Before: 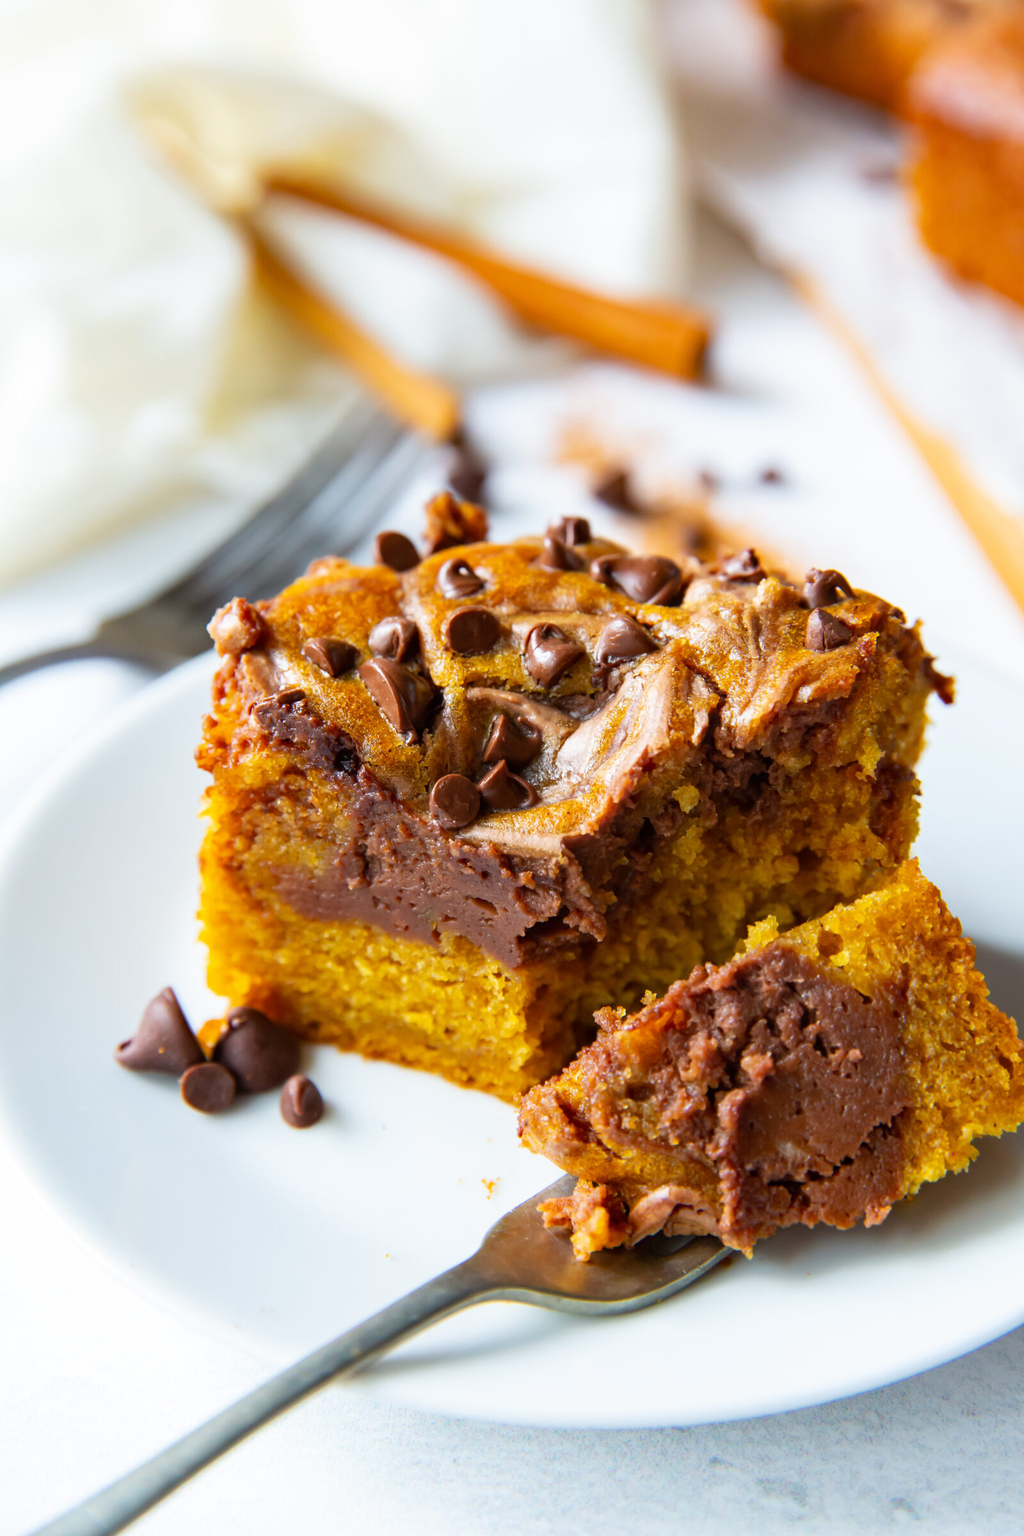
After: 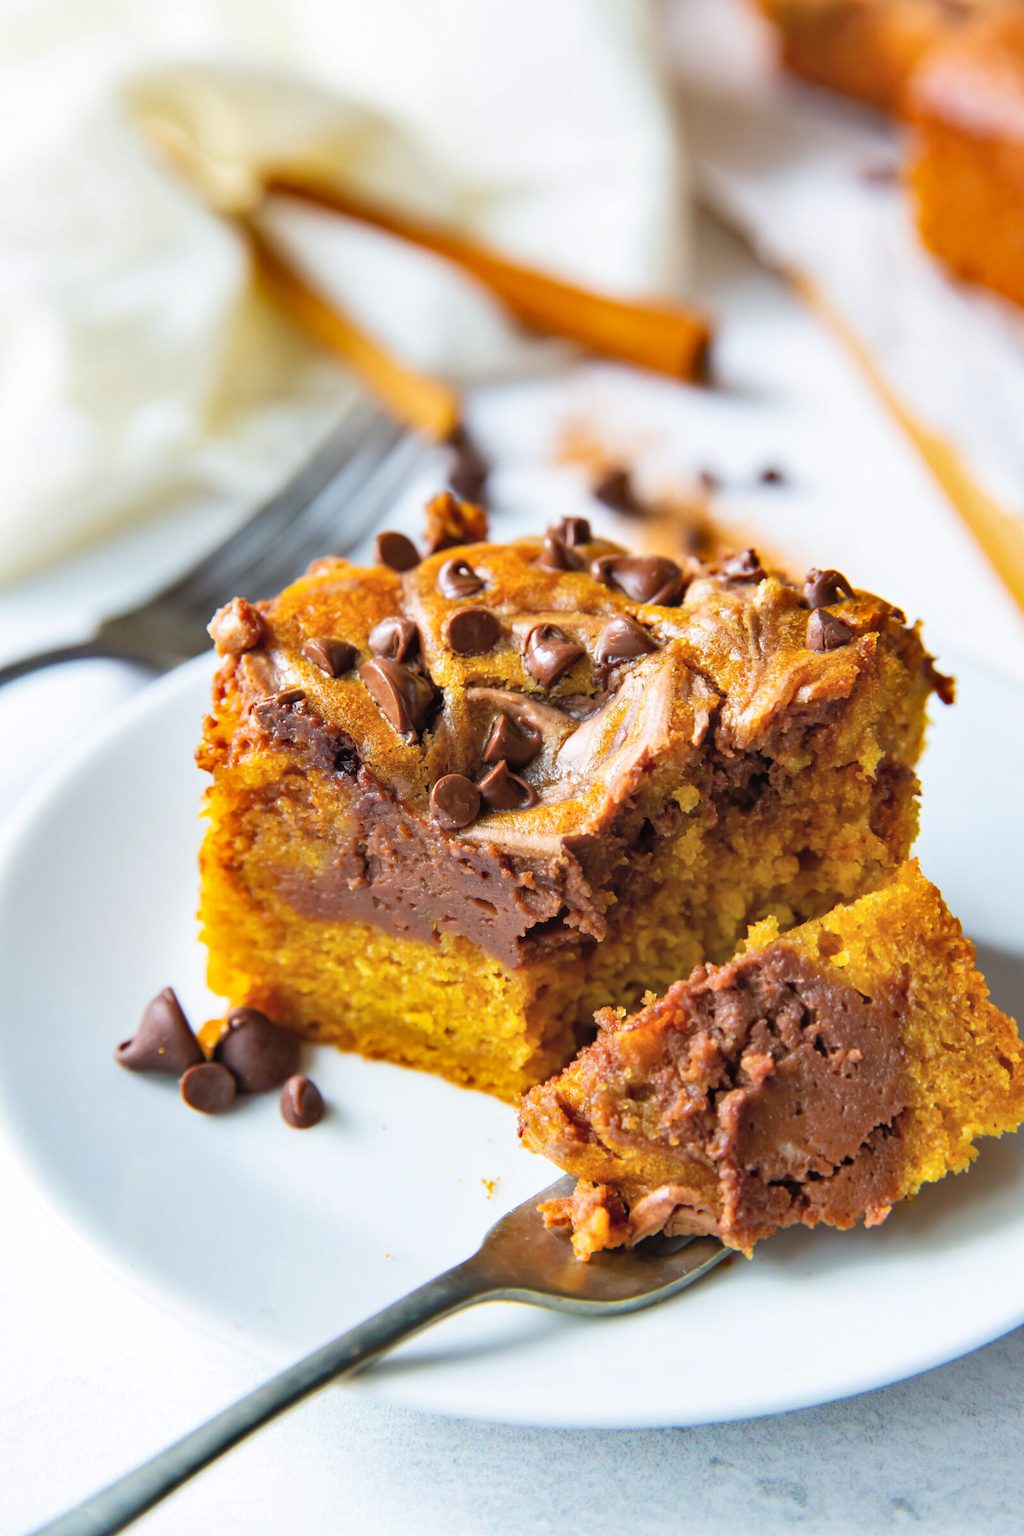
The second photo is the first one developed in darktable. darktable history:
contrast brightness saturation: brightness 0.13
shadows and highlights: soften with gaussian
